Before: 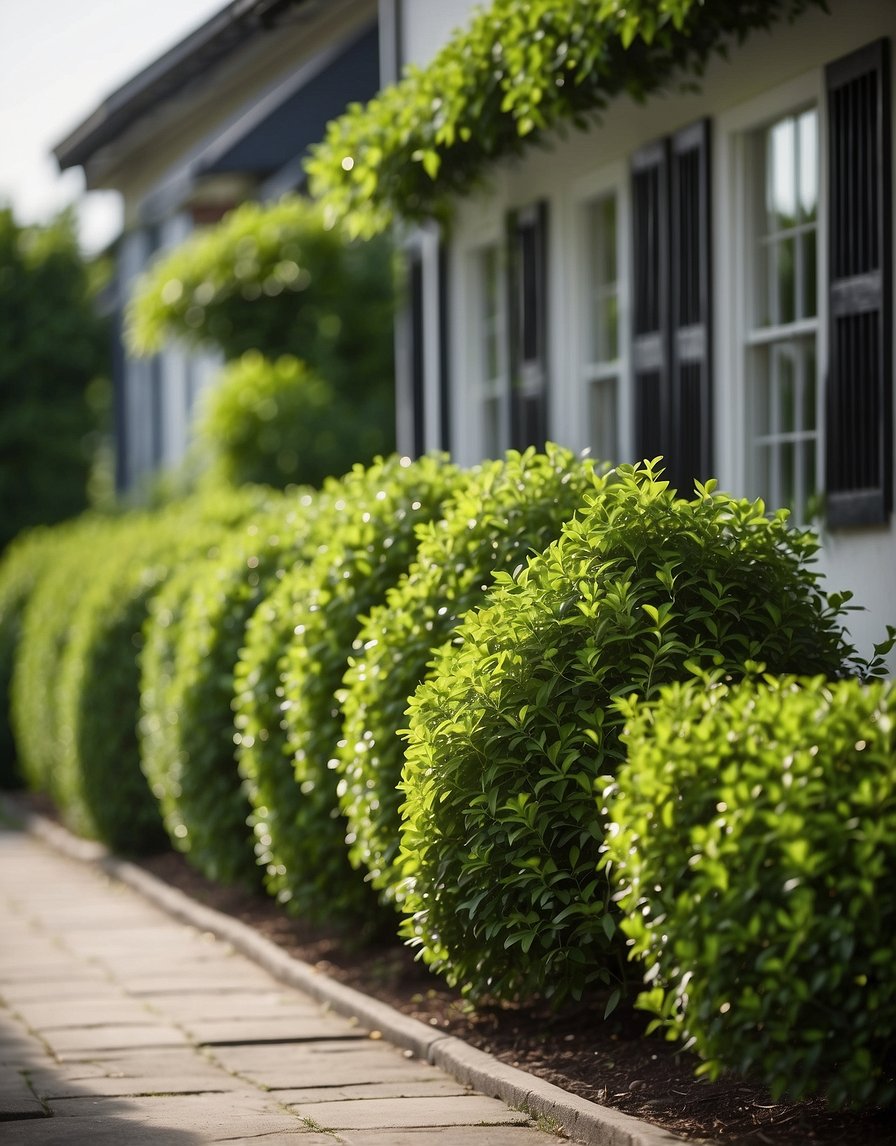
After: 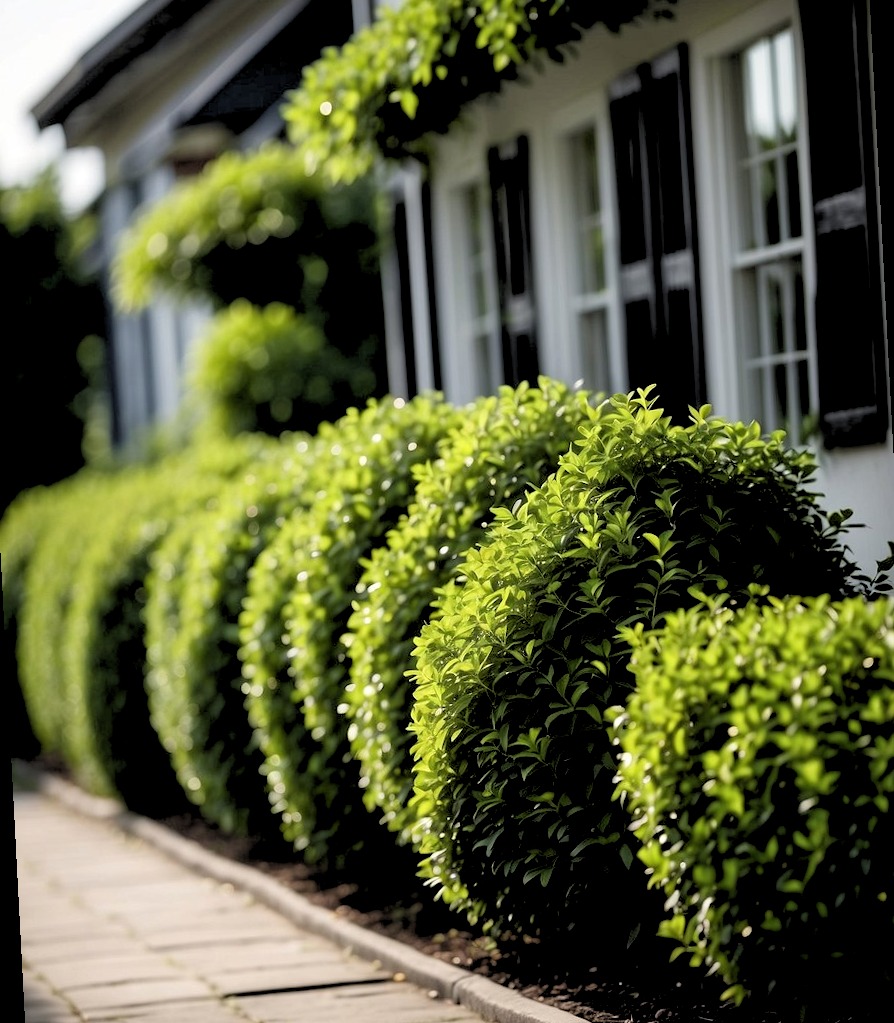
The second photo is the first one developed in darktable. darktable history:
rgb levels: levels [[0.029, 0.461, 0.922], [0, 0.5, 1], [0, 0.5, 1]]
rotate and perspective: rotation -3°, crop left 0.031, crop right 0.968, crop top 0.07, crop bottom 0.93
